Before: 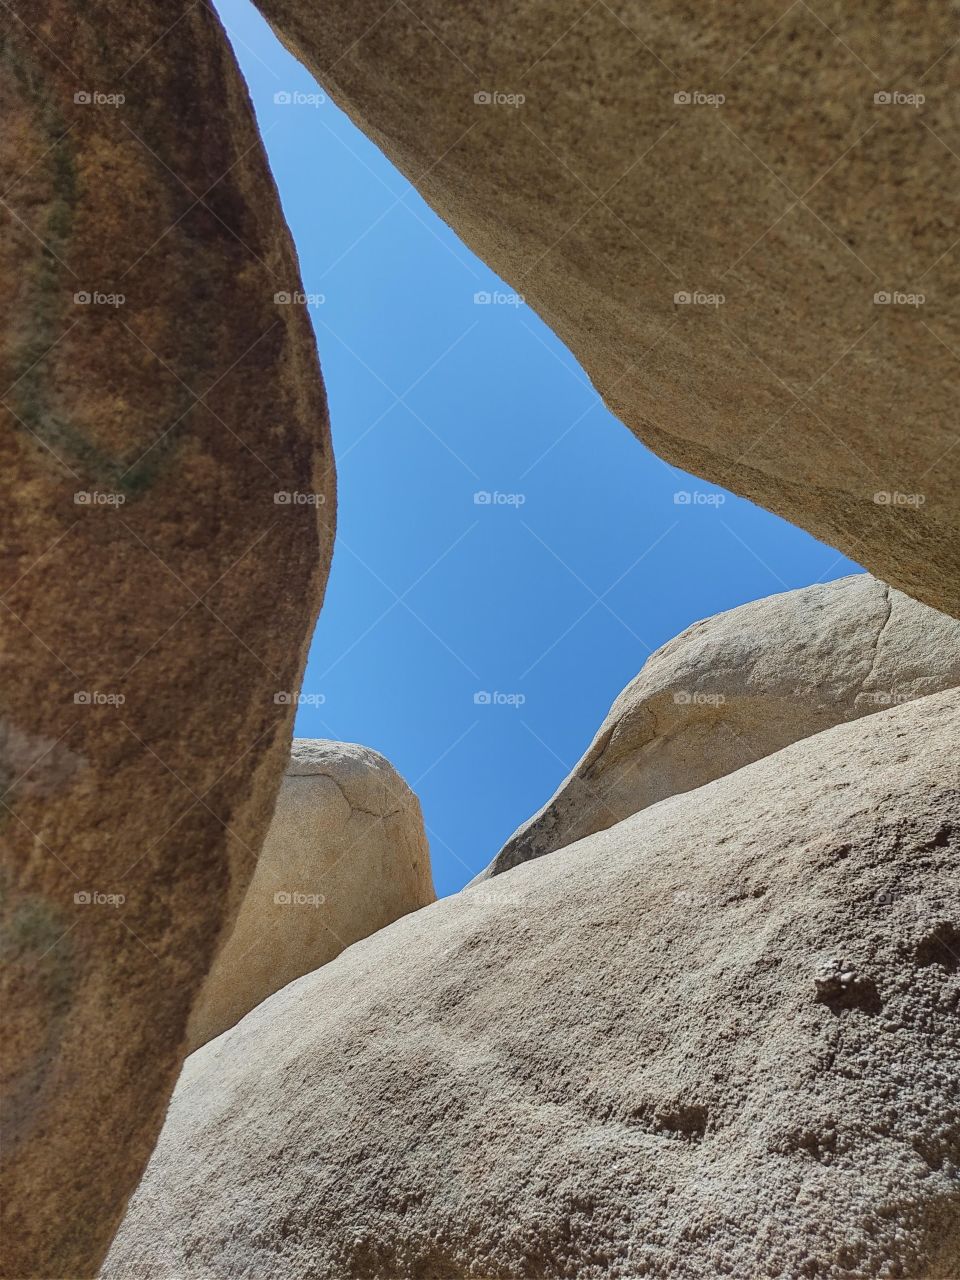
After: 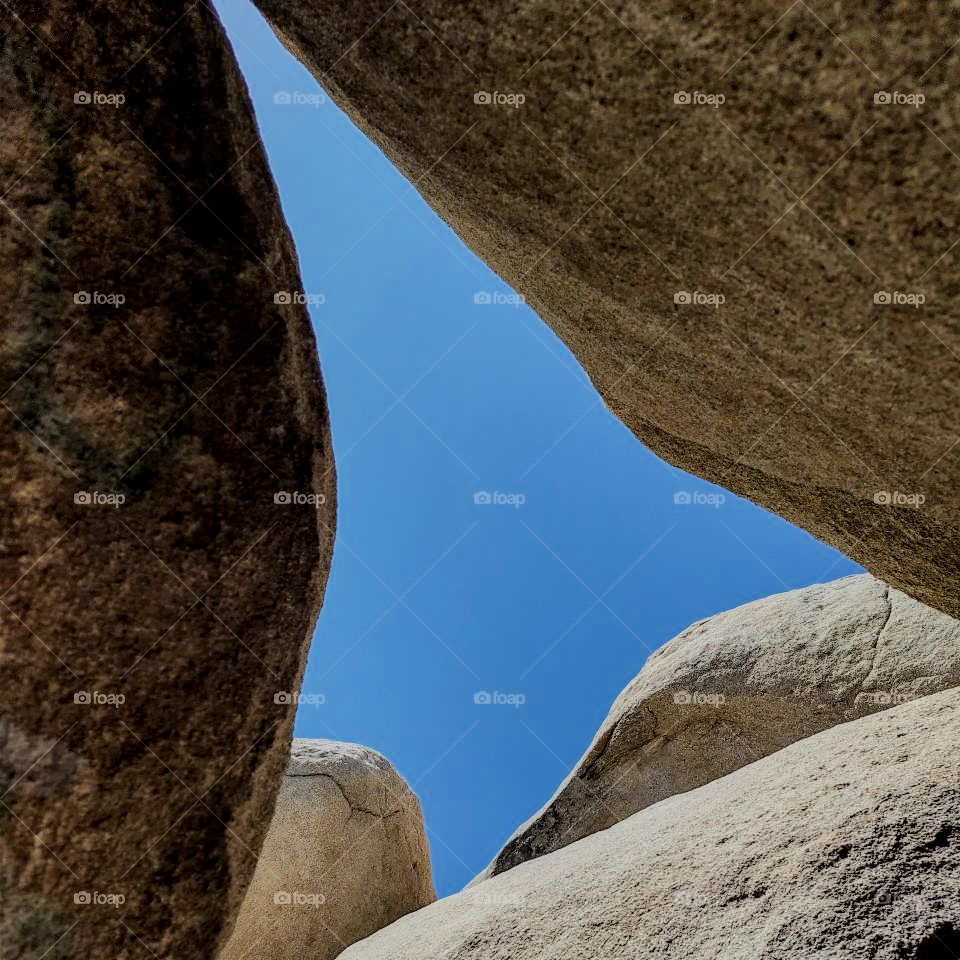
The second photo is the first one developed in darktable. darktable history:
local contrast: on, module defaults
filmic rgb: black relative exposure -6.15 EV, white relative exposure 6.96 EV, hardness 2.23, color science v6 (2022)
crop: bottom 24.967%
tone equalizer: -8 EV -0.75 EV, -7 EV -0.7 EV, -6 EV -0.6 EV, -5 EV -0.4 EV, -3 EV 0.4 EV, -2 EV 0.6 EV, -1 EV 0.7 EV, +0 EV 0.75 EV, edges refinement/feathering 500, mask exposure compensation -1.57 EV, preserve details no
contrast brightness saturation: brightness -0.09
